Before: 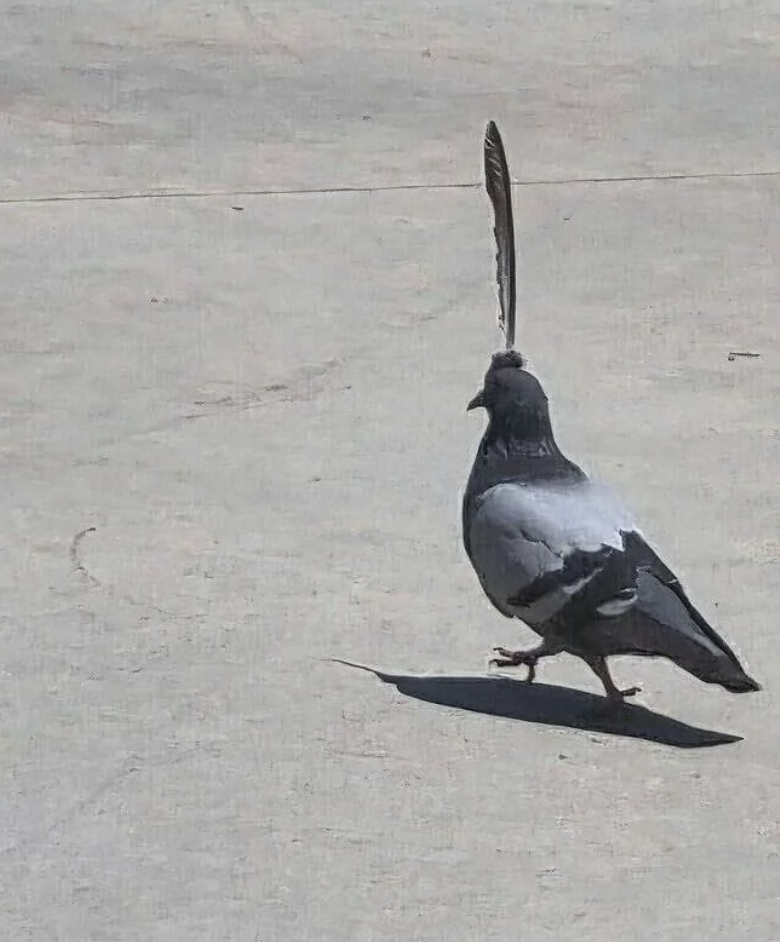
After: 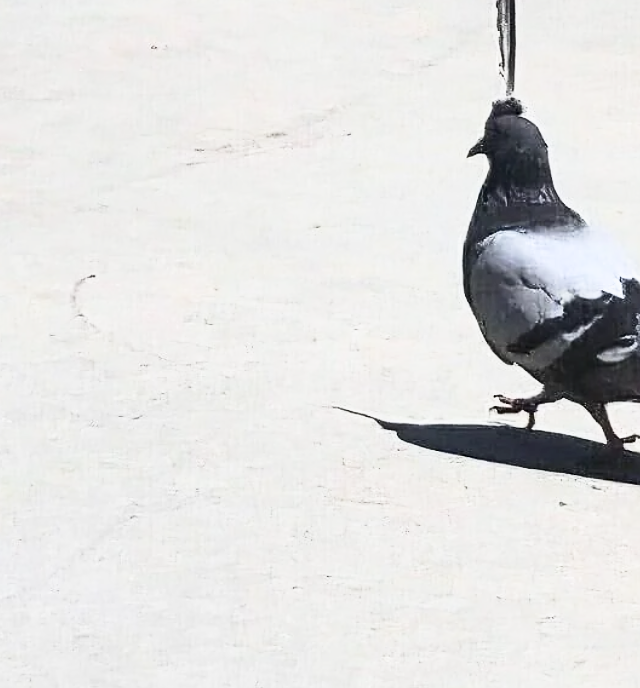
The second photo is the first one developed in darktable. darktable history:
sharpen: radius 1.024, threshold 0.895
crop: top 26.925%, right 17.94%
base curve: curves: ch0 [(0, 0) (0.088, 0.125) (0.176, 0.251) (0.354, 0.501) (0.613, 0.749) (1, 0.877)], preserve colors none
contrast brightness saturation: contrast 0.381, brightness 0.109
